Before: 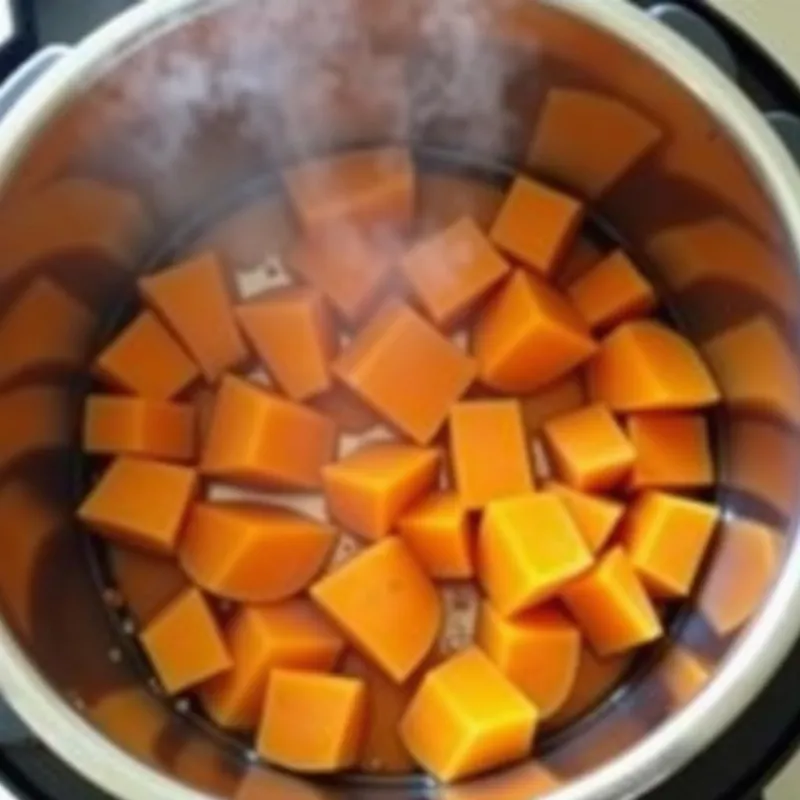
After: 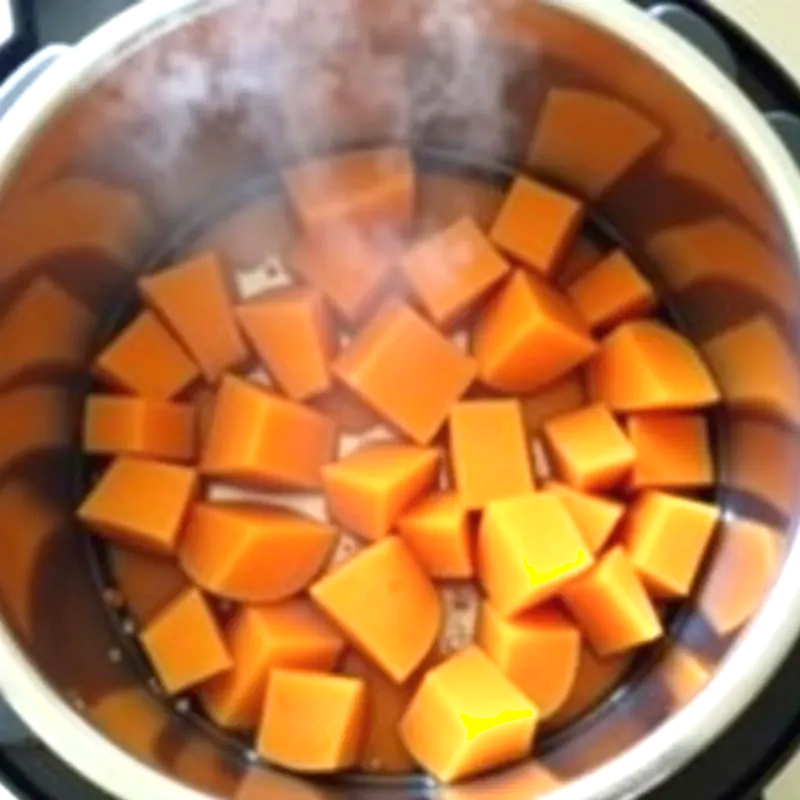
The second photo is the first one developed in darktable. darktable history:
shadows and highlights: shadows -0.181, highlights 39.36, highlights color adjustment 0.467%
exposure: exposure 0.568 EV, compensate highlight preservation false
